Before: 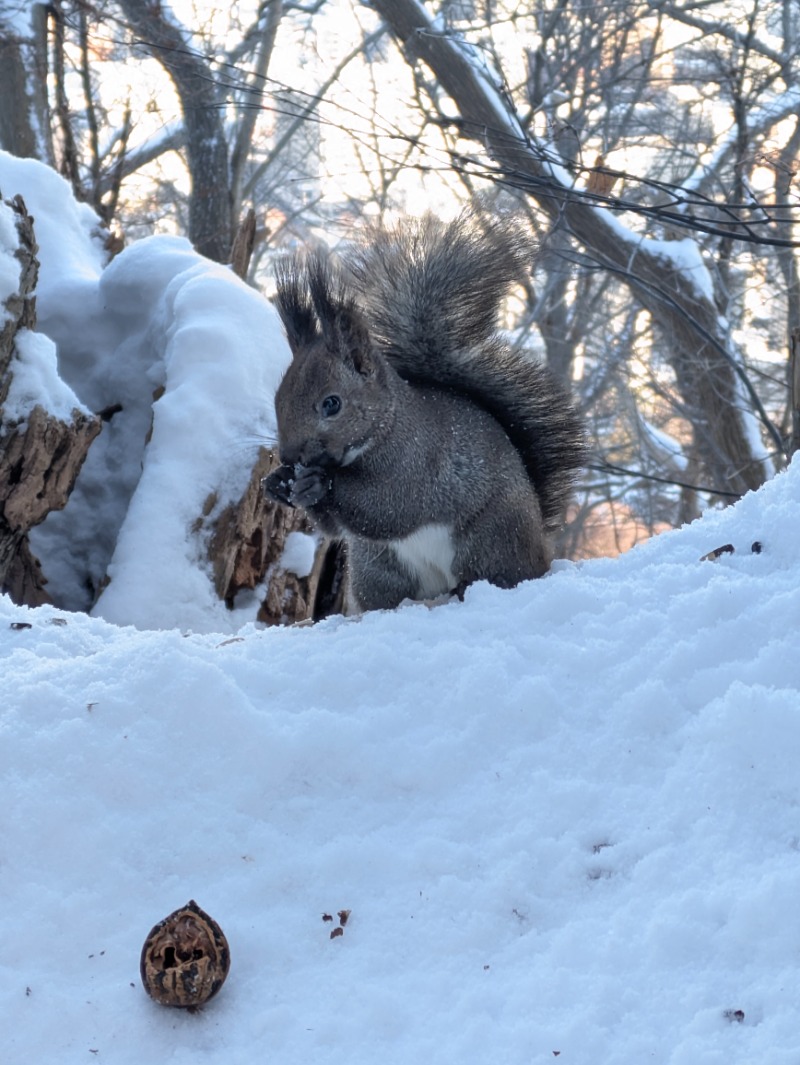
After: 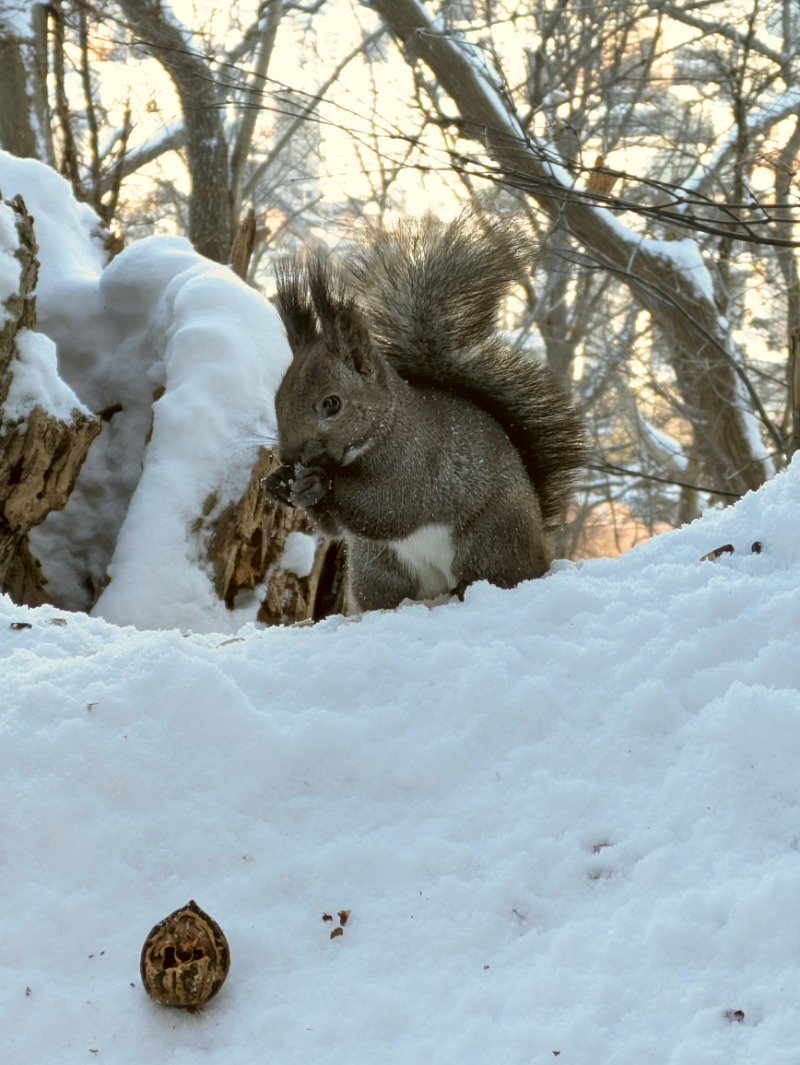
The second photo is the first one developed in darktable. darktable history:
color correction: highlights a* -1.33, highlights b* 10.05, shadows a* 0.882, shadows b* 19.54
contrast brightness saturation: contrast 0.074
